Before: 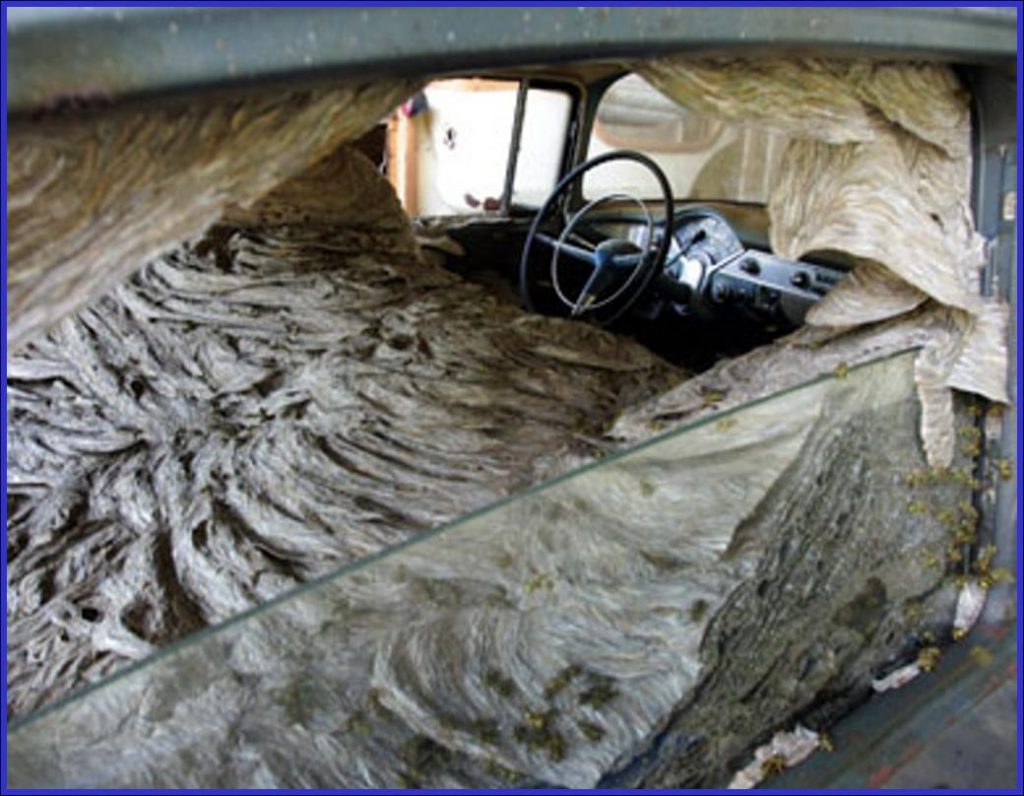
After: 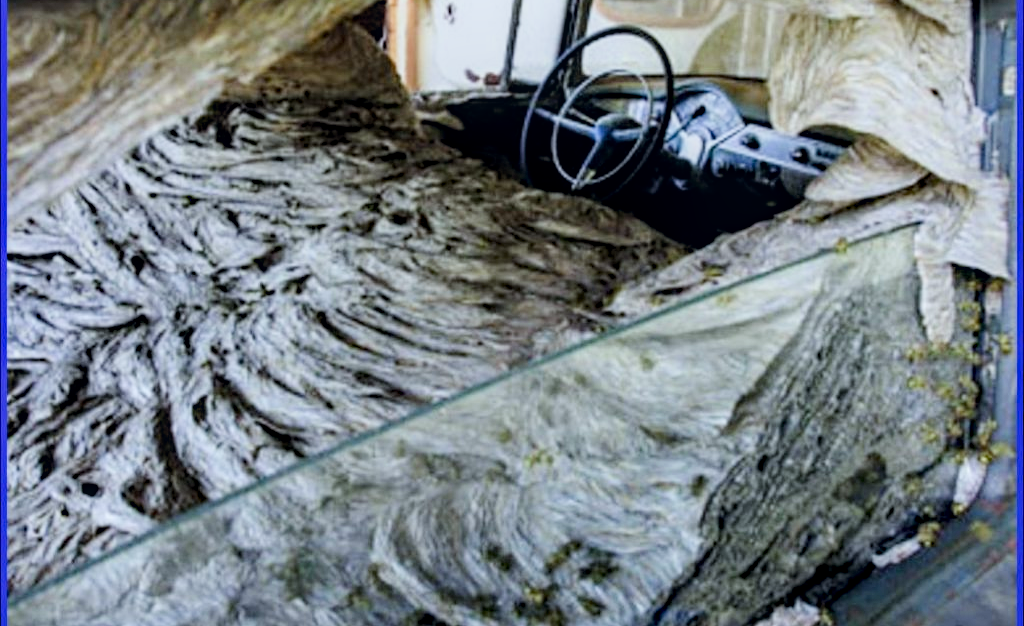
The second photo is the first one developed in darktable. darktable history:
haze removal: compatibility mode true, adaptive false
local contrast: detail 130%
white balance: red 0.924, blue 1.095
color correction: highlights a* 0.207, highlights b* 2.7, shadows a* -0.874, shadows b* -4.78
crop and rotate: top 15.774%, bottom 5.506%
filmic rgb: black relative exposure -7.65 EV, white relative exposure 4.56 EV, hardness 3.61
contrast brightness saturation: contrast 0.05
exposure: exposure 0.74 EV, compensate highlight preservation false
